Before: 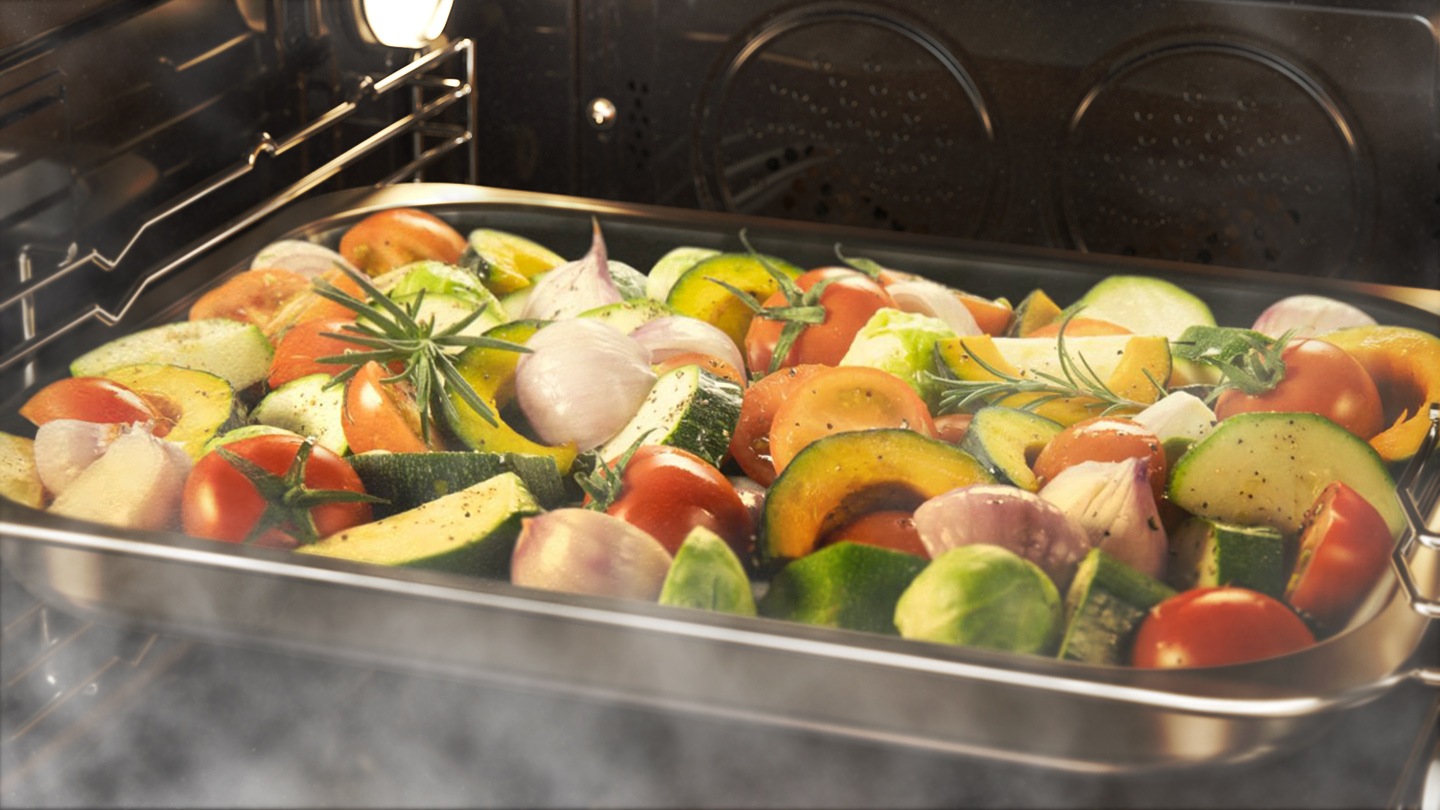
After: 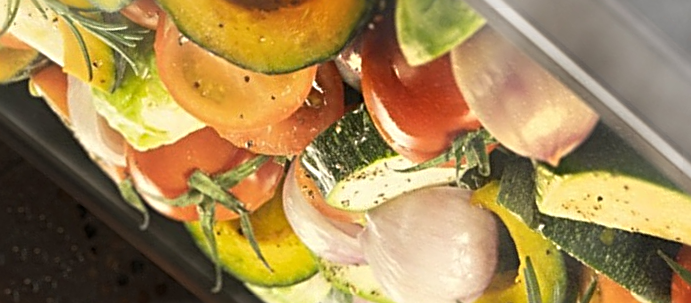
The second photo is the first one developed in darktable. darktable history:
crop and rotate: angle 147.51°, left 9.157%, top 15.557%, right 4.464%, bottom 17.111%
sharpen: radius 2.824, amount 0.717
exposure: compensate highlight preservation false
